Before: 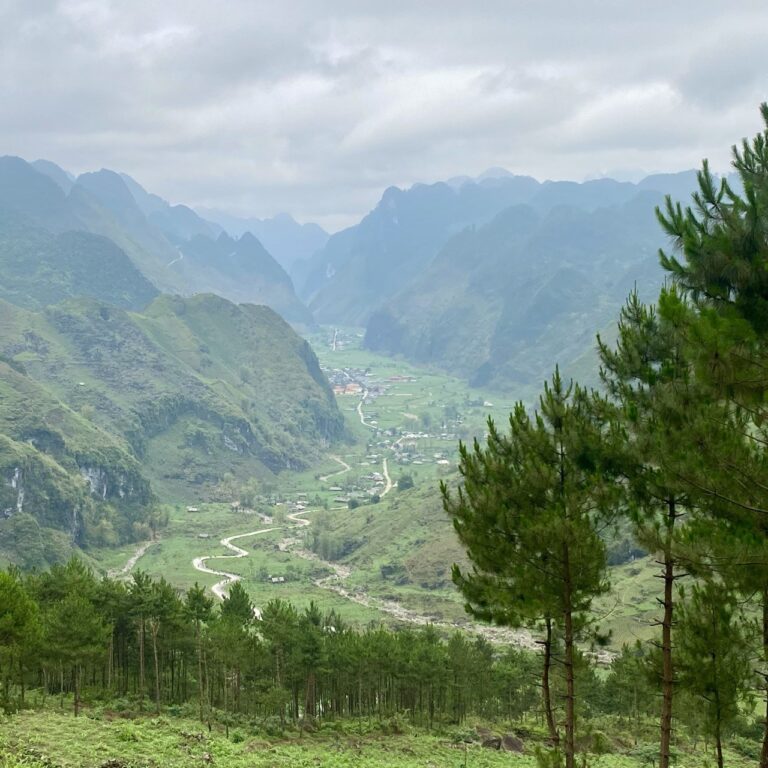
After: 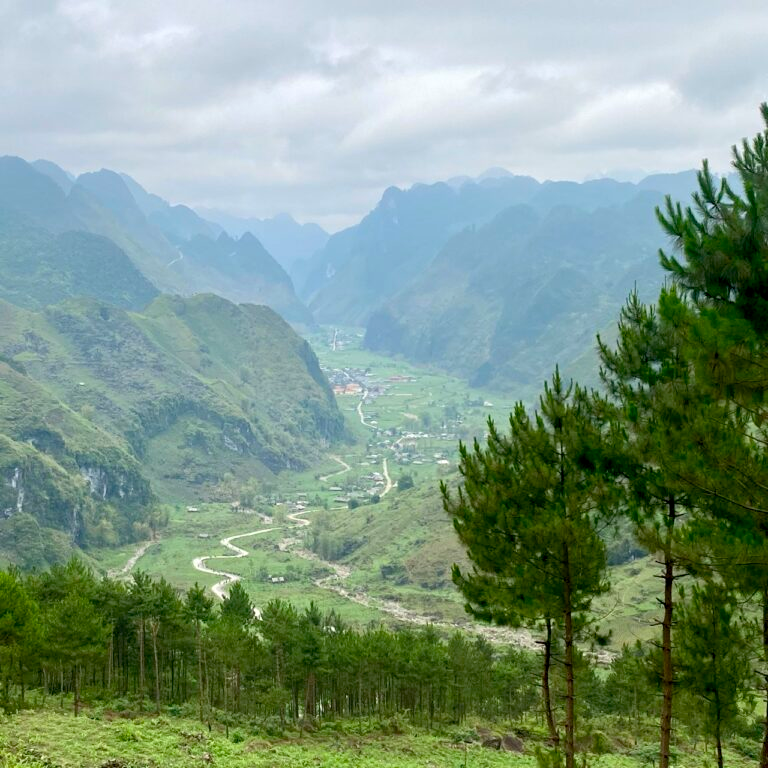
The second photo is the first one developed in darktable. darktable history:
exposure: black level correction 0.007, exposure 0.091 EV, compensate exposure bias true, compensate highlight preservation false
